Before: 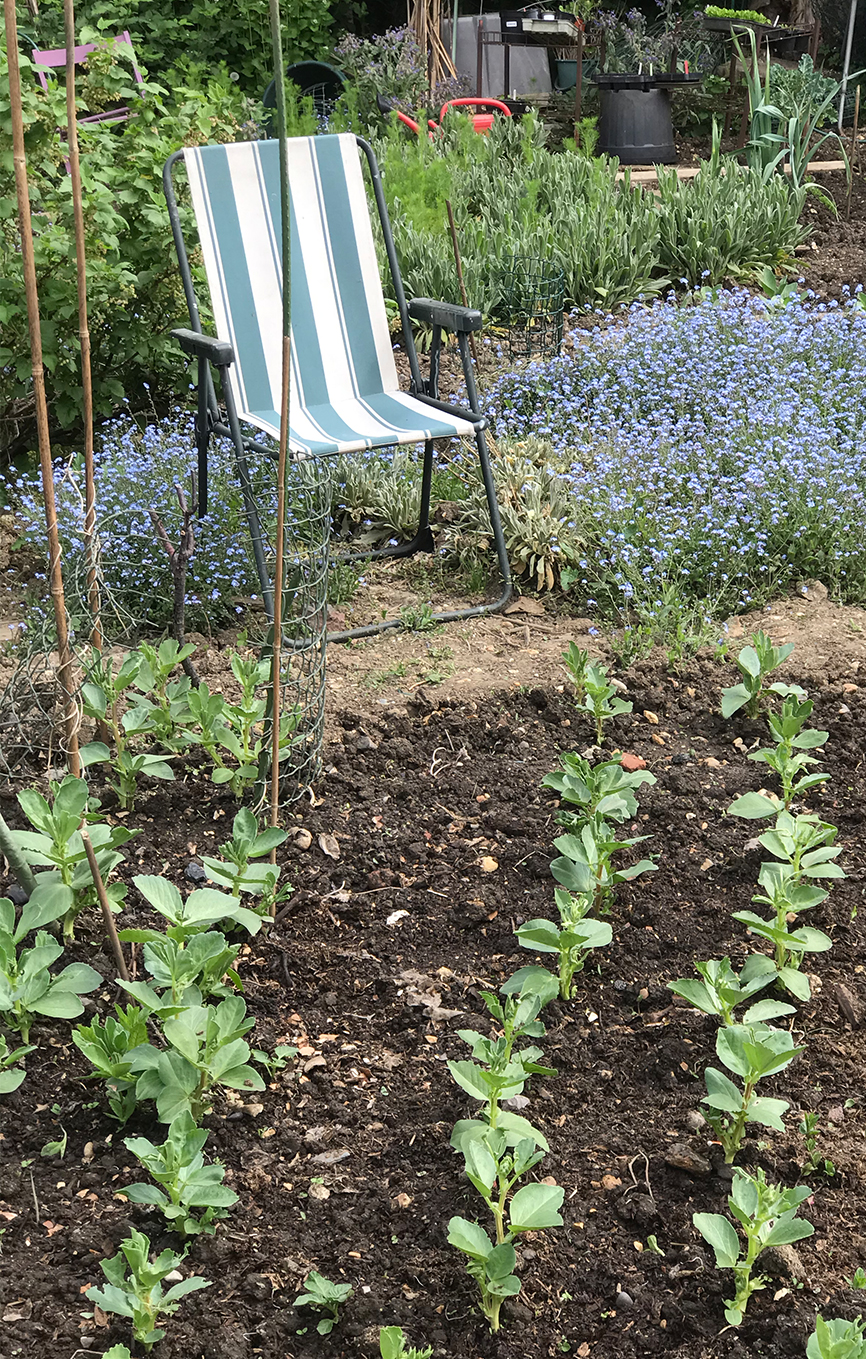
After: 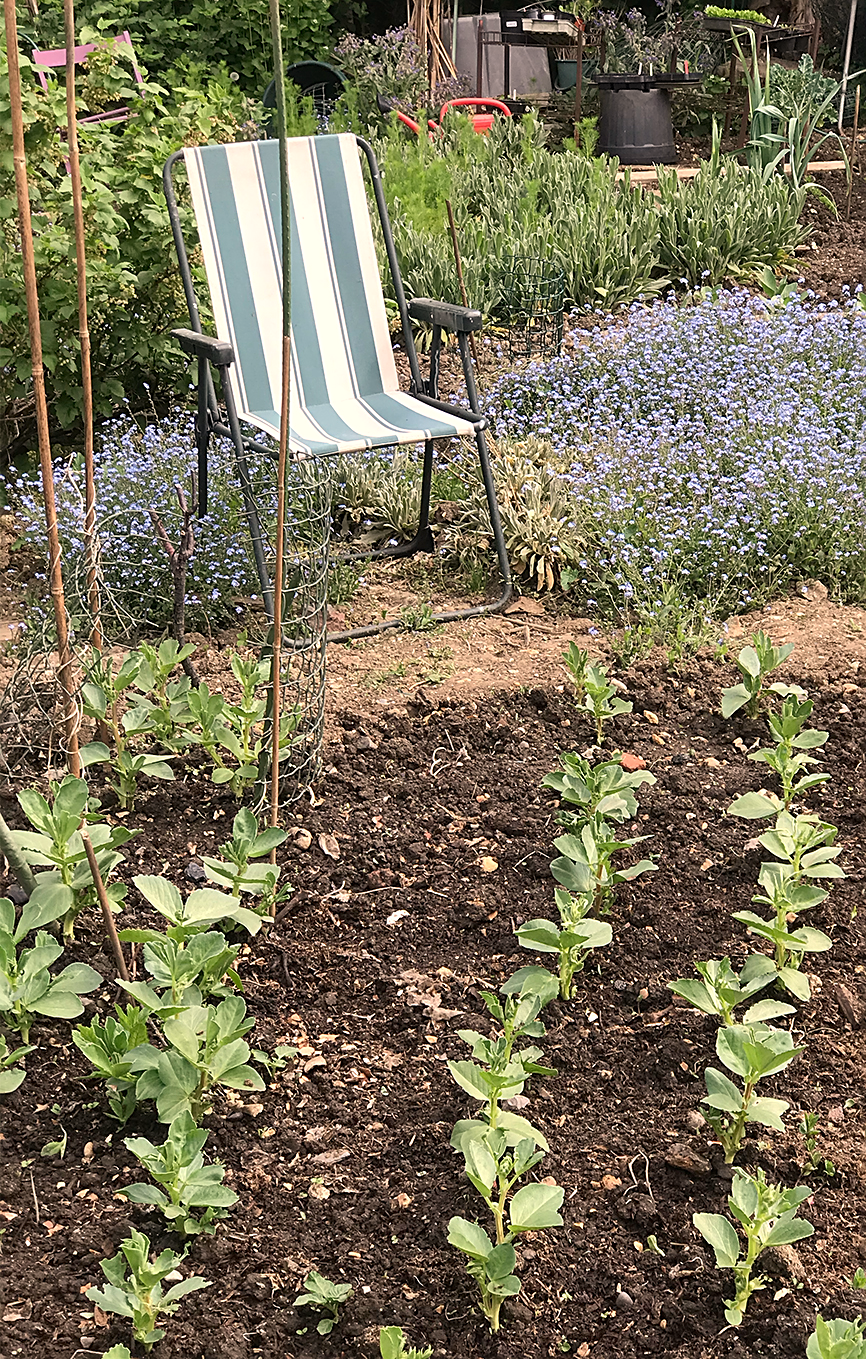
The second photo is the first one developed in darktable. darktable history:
white balance: red 1.127, blue 0.943
sharpen: on, module defaults
